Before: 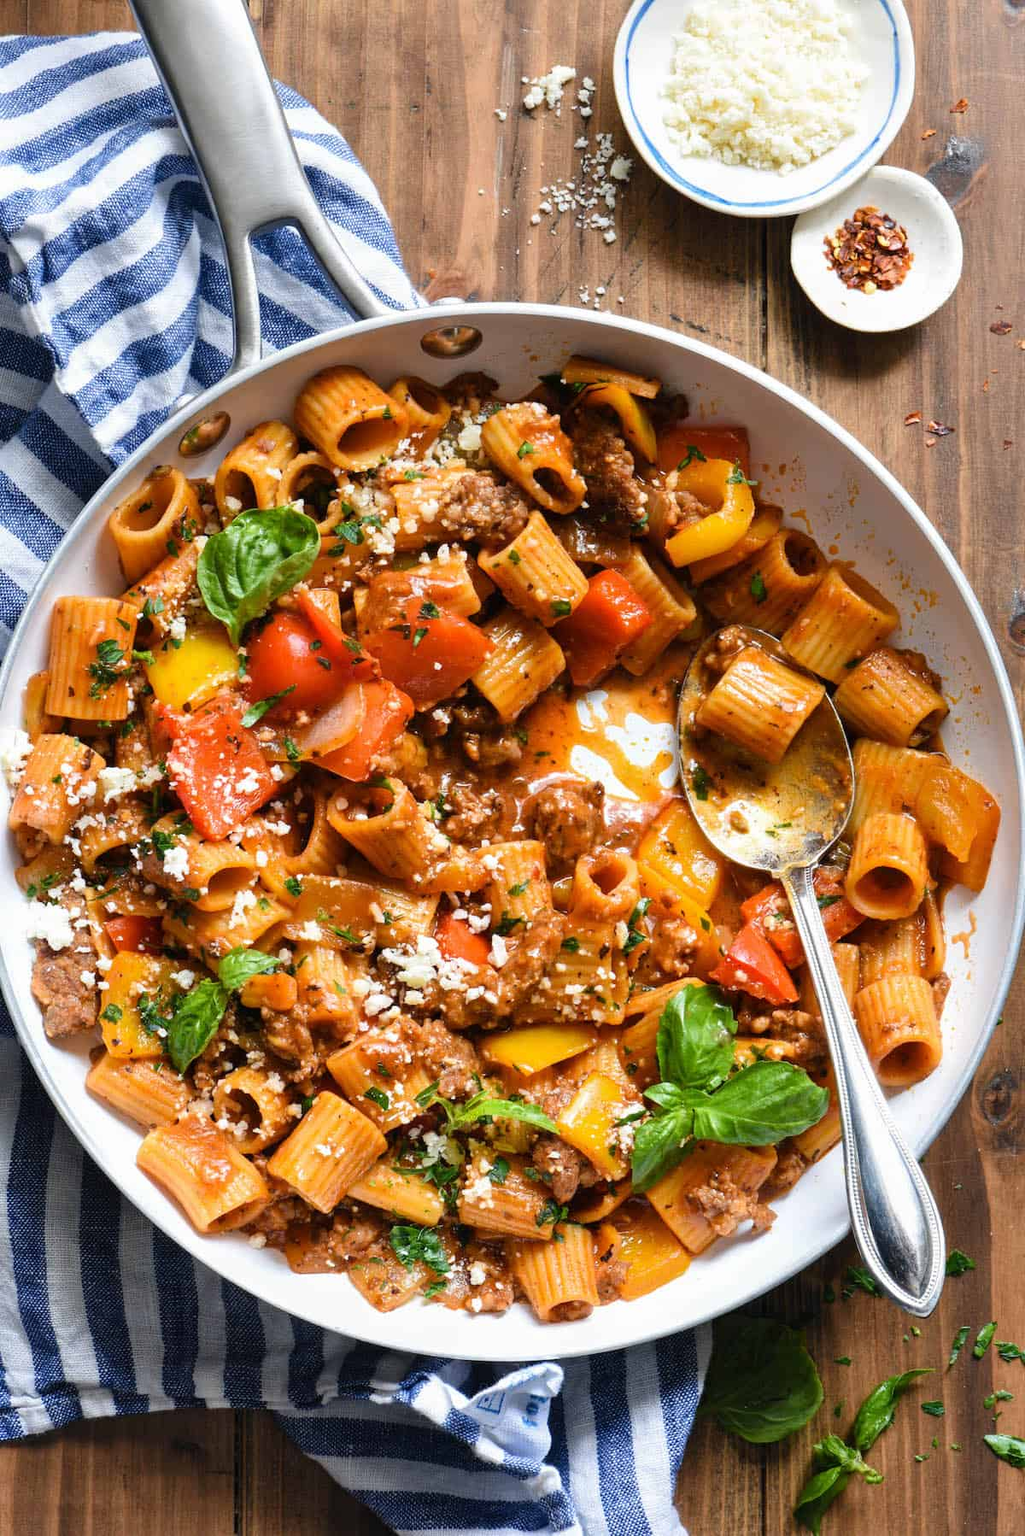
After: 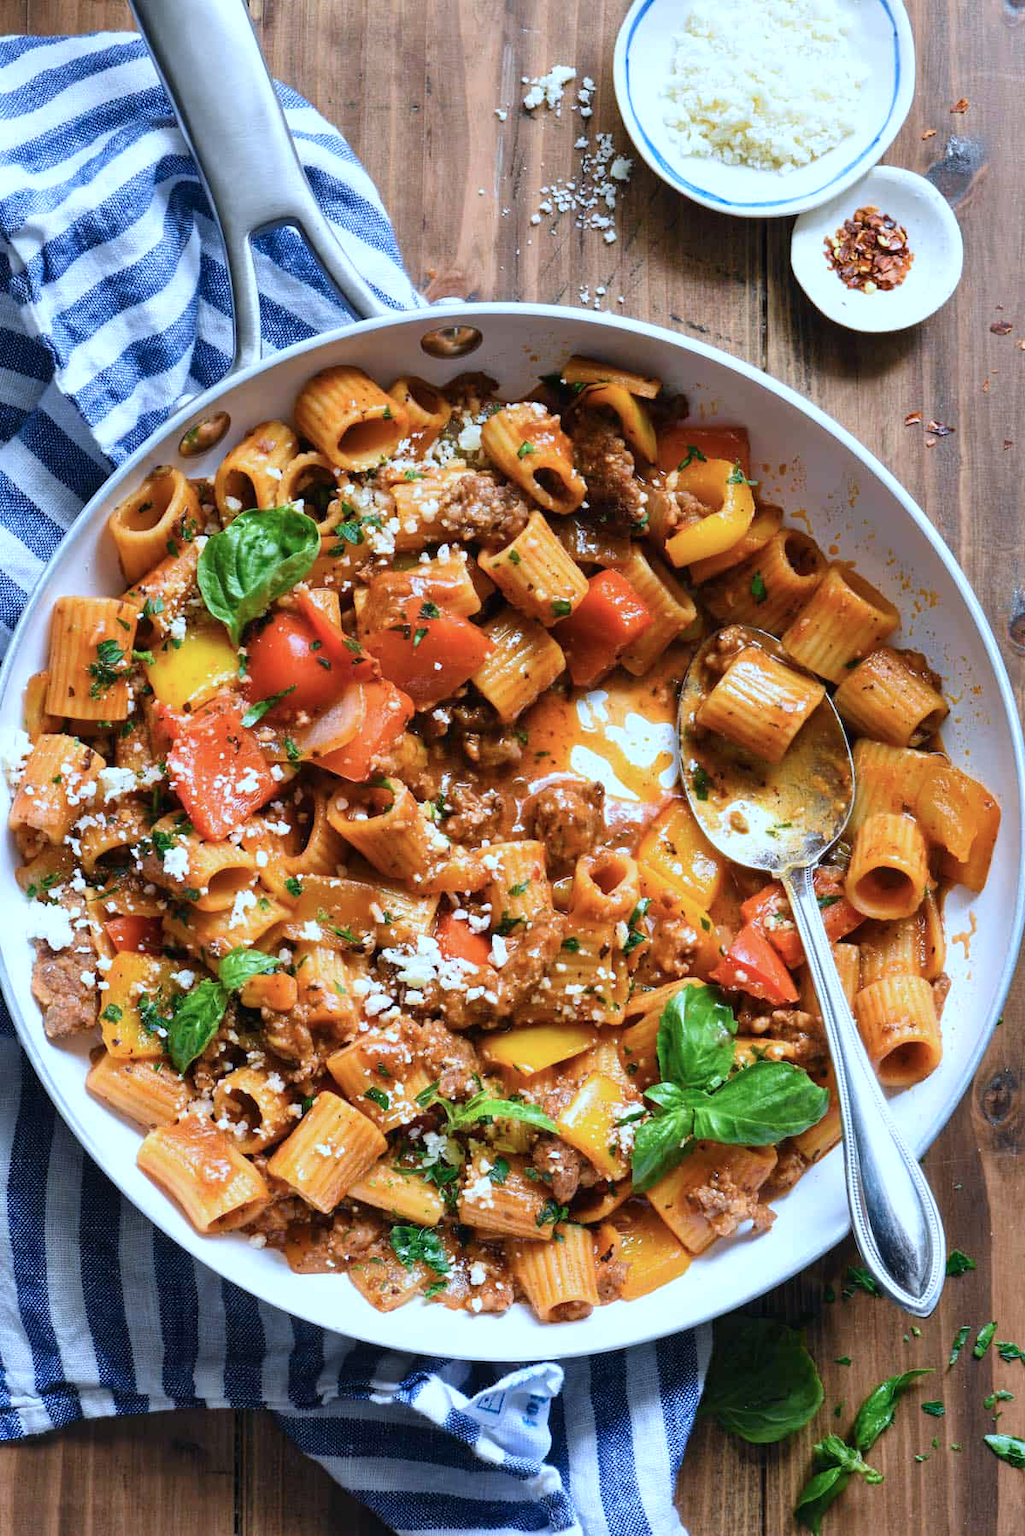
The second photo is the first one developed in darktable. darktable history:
color calibration: illuminant as shot in camera, x 0.383, y 0.38, temperature 3949.15 K, gamut compression 1.66
white balance: red 1.009, blue 1.027
